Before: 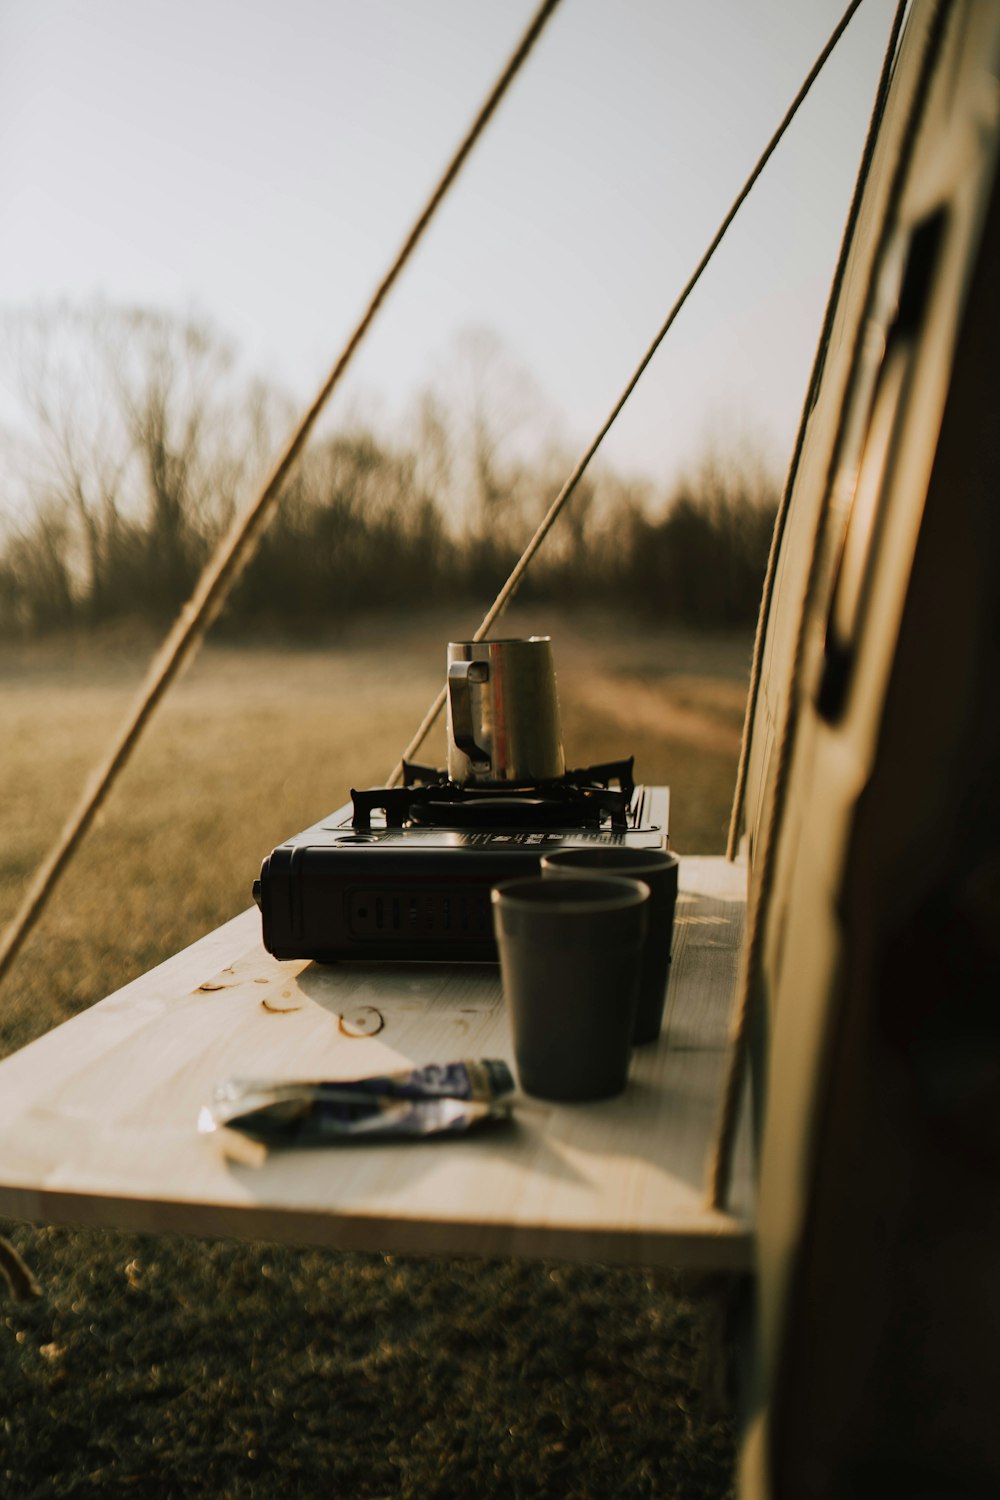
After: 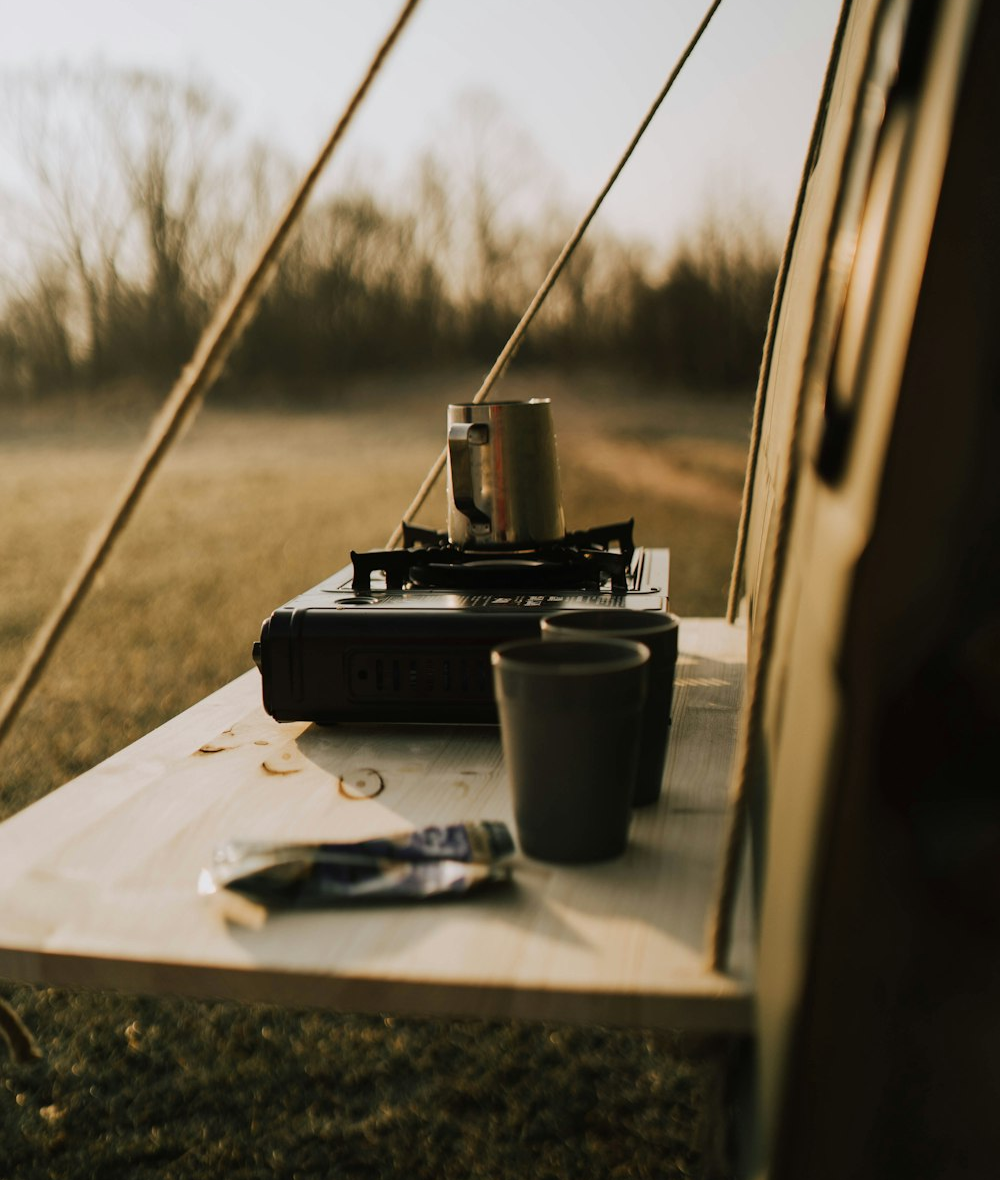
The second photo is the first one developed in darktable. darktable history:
crop and rotate: top 15.895%, bottom 5.417%
